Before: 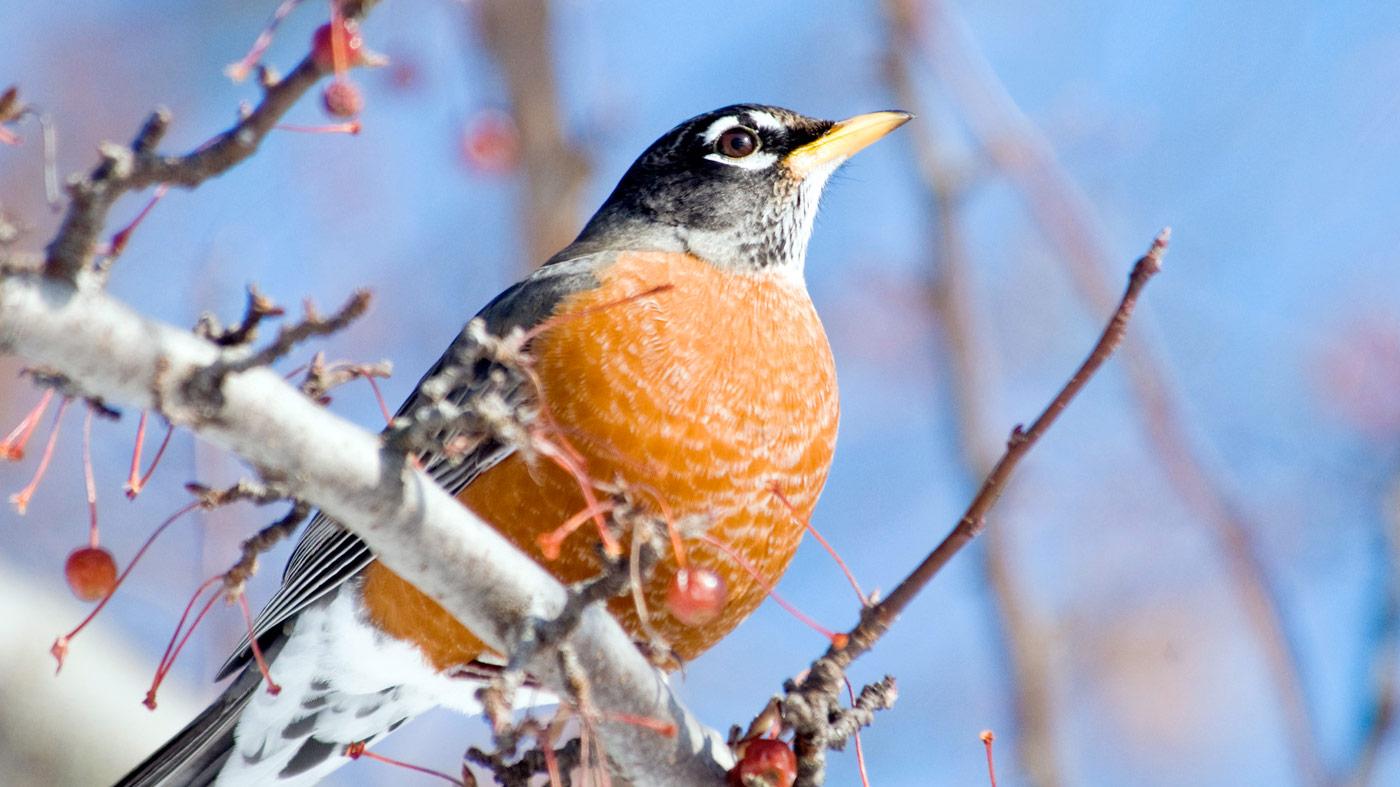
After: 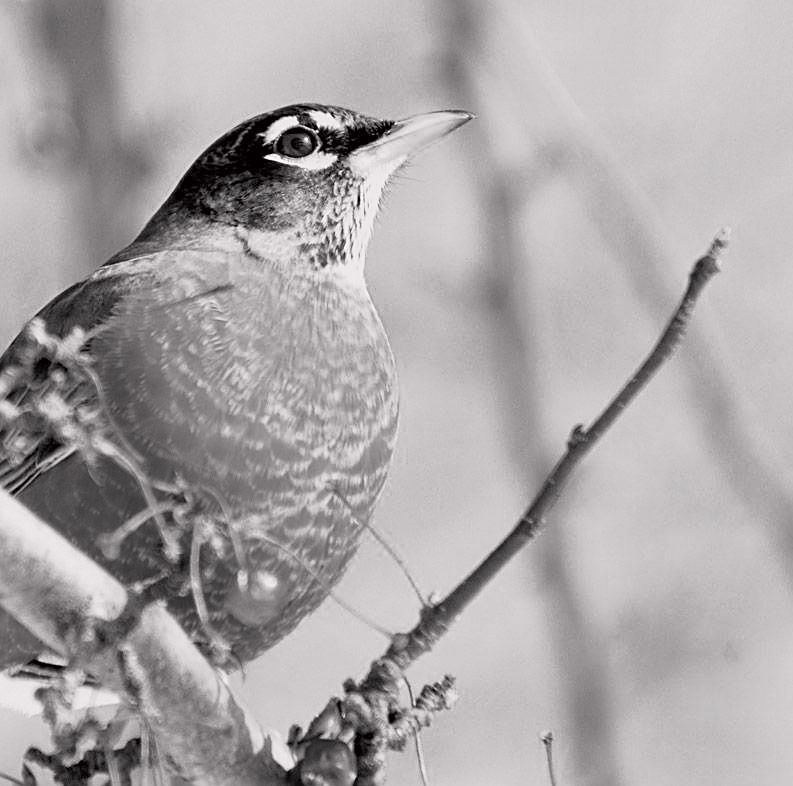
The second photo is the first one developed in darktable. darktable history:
tone curve: curves: ch0 [(0.013, 0) (0.061, 0.068) (0.239, 0.256) (0.502, 0.505) (0.683, 0.676) (0.761, 0.773) (0.858, 0.858) (0.987, 0.945)]; ch1 [(0, 0) (0.172, 0.123) (0.304, 0.288) (0.414, 0.44) (0.472, 0.473) (0.502, 0.508) (0.521, 0.528) (0.583, 0.595) (0.654, 0.673) (0.728, 0.761) (1, 1)]; ch2 [(0, 0) (0.411, 0.424) (0.485, 0.476) (0.502, 0.502) (0.553, 0.557) (0.57, 0.576) (1, 1)], color space Lab, independent channels, preserve colors none
color calibration: output gray [0.246, 0.254, 0.501, 0], gray › normalize channels true, illuminant same as pipeline (D50), adaptation XYZ, x 0.346, y 0.359, gamut compression 0
crop: left 31.458%, top 0%, right 11.876%
sharpen: on, module defaults
